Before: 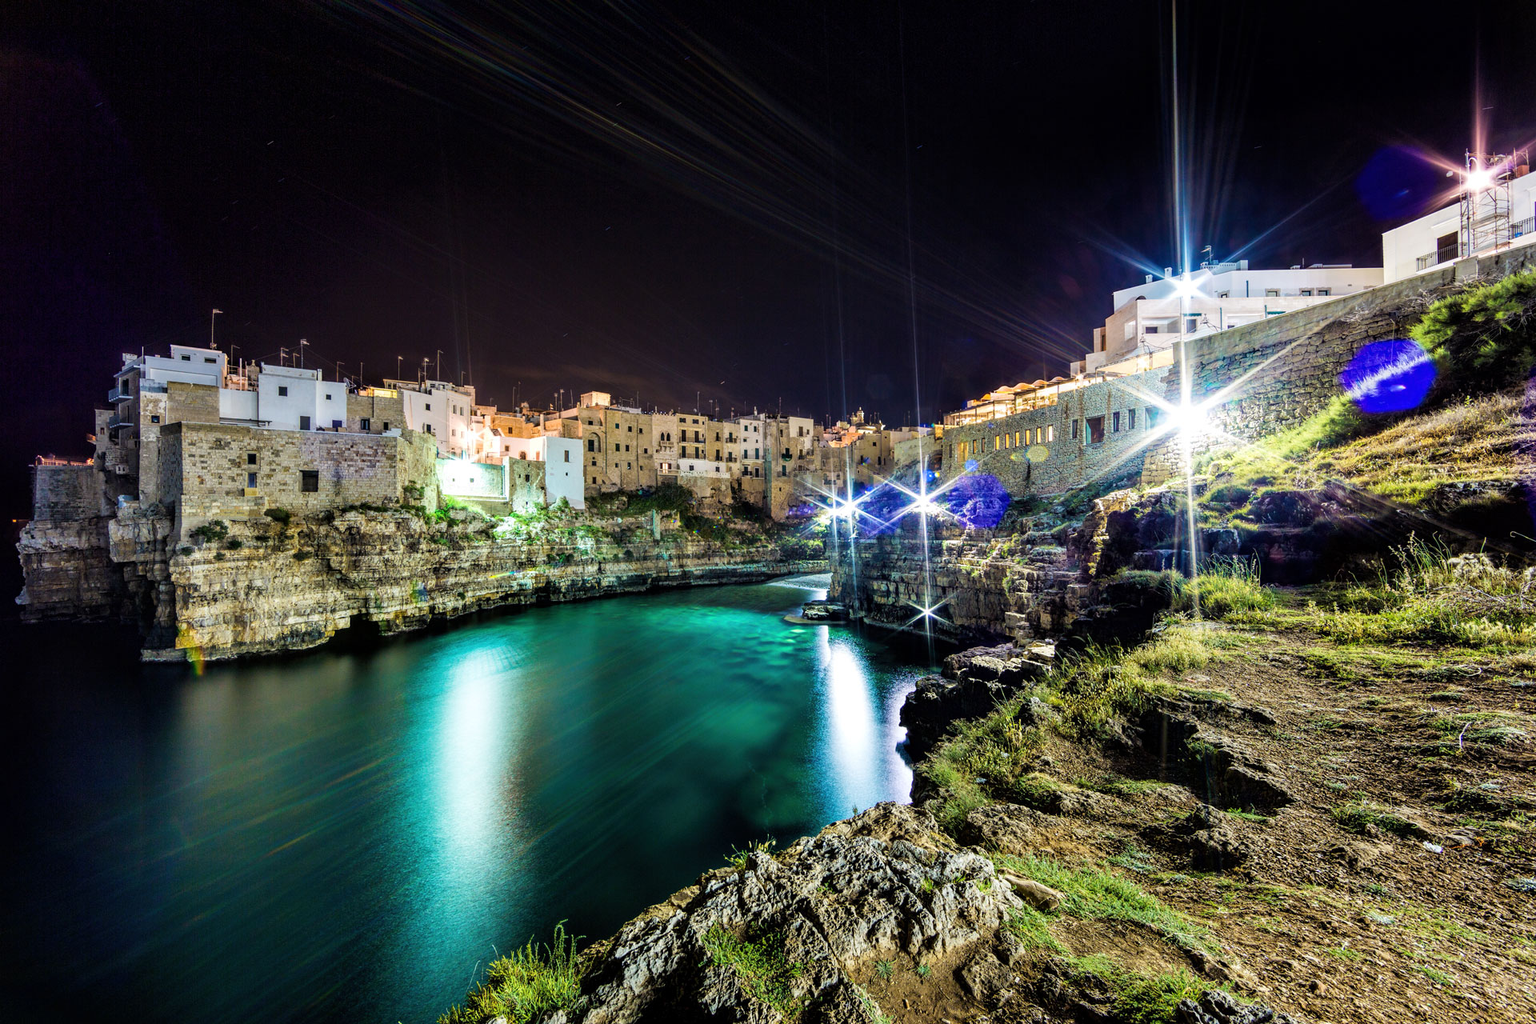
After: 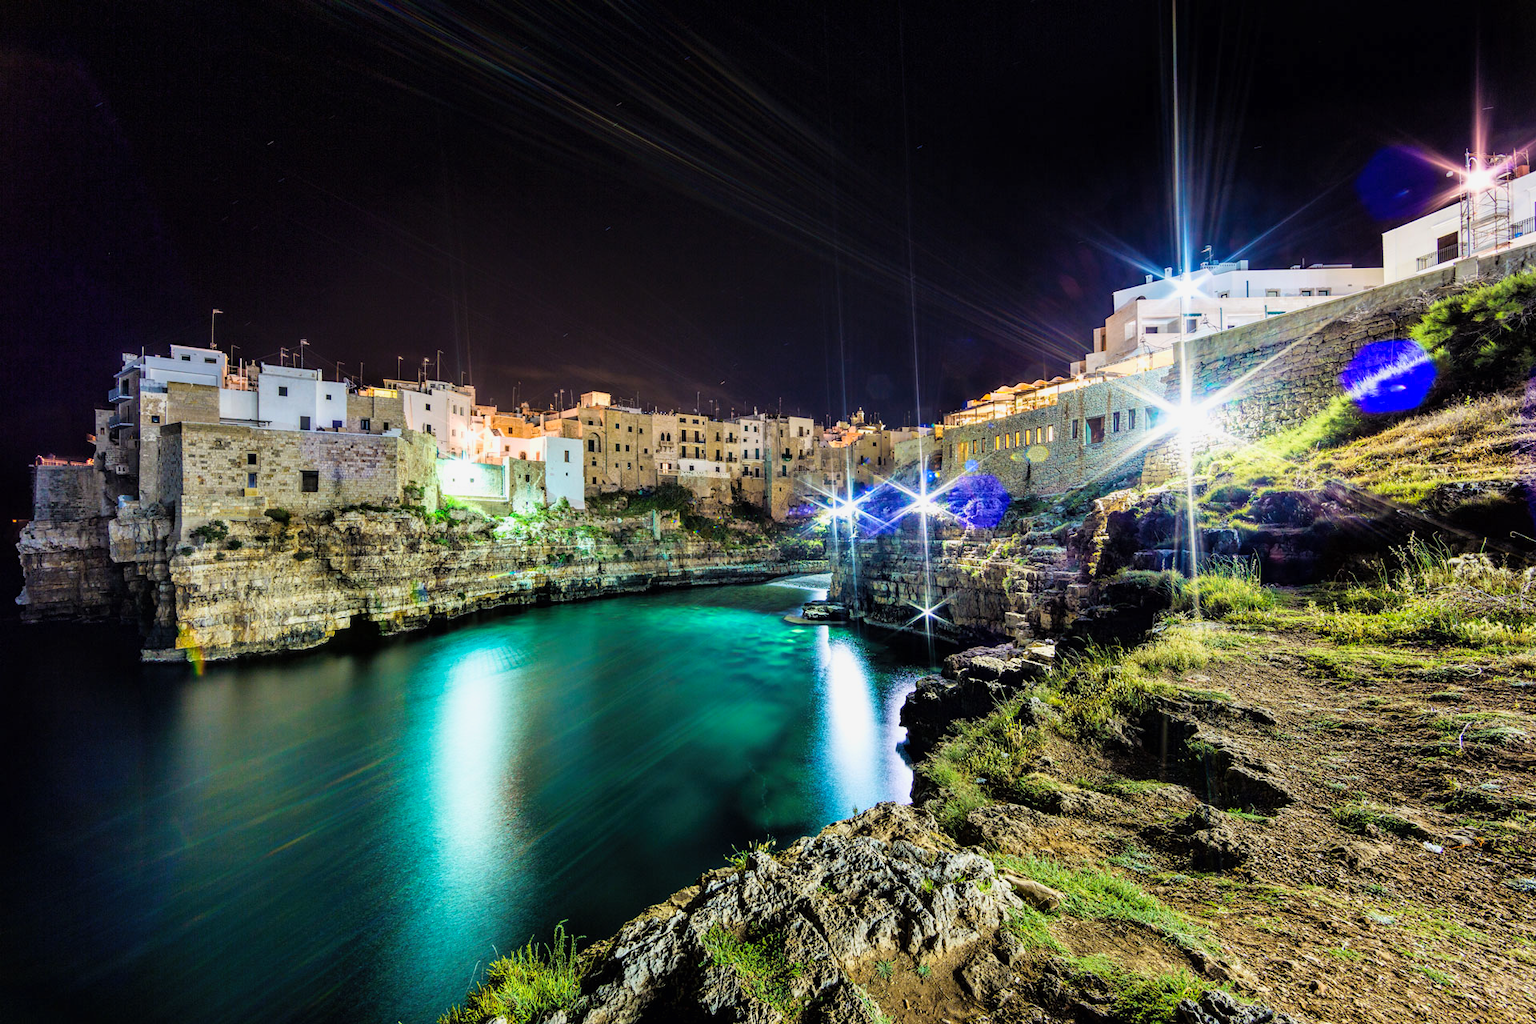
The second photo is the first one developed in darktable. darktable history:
contrast brightness saturation: contrast 0.03, brightness 0.06, saturation 0.13
filmic rgb: black relative exposure -16 EV, white relative exposure 2.93 EV, hardness 10.04, color science v6 (2022)
